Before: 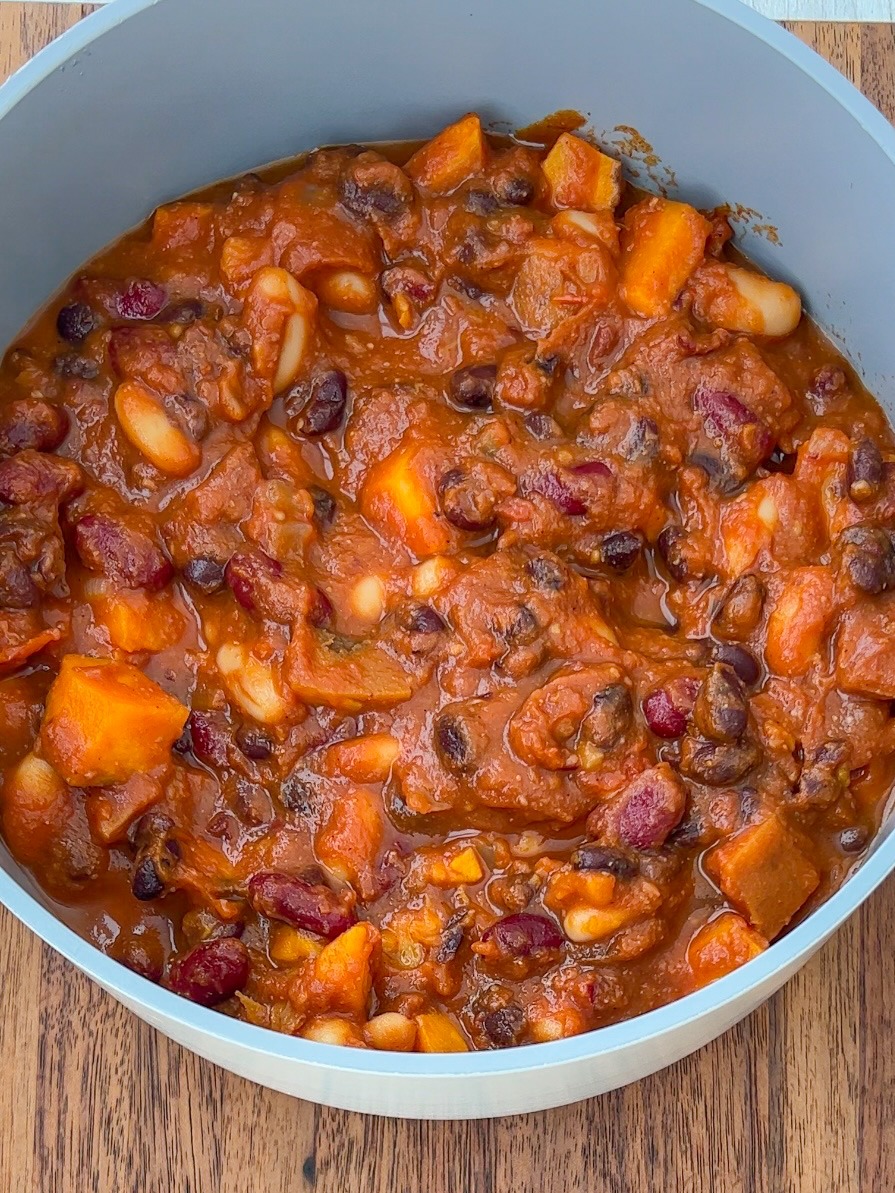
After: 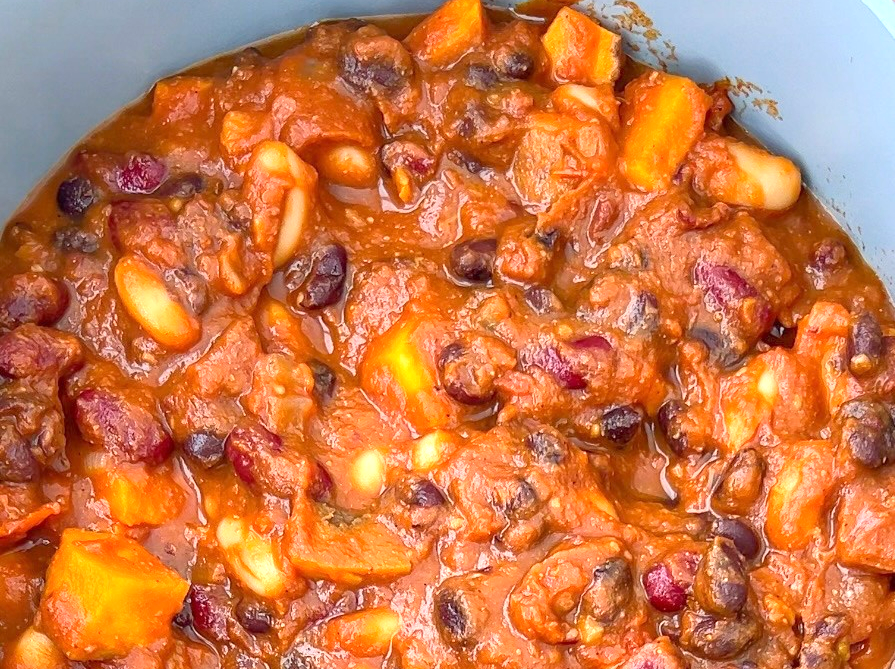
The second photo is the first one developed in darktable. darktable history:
crop and rotate: top 10.605%, bottom 33.274%
exposure: exposure 0.943 EV, compensate highlight preservation false
